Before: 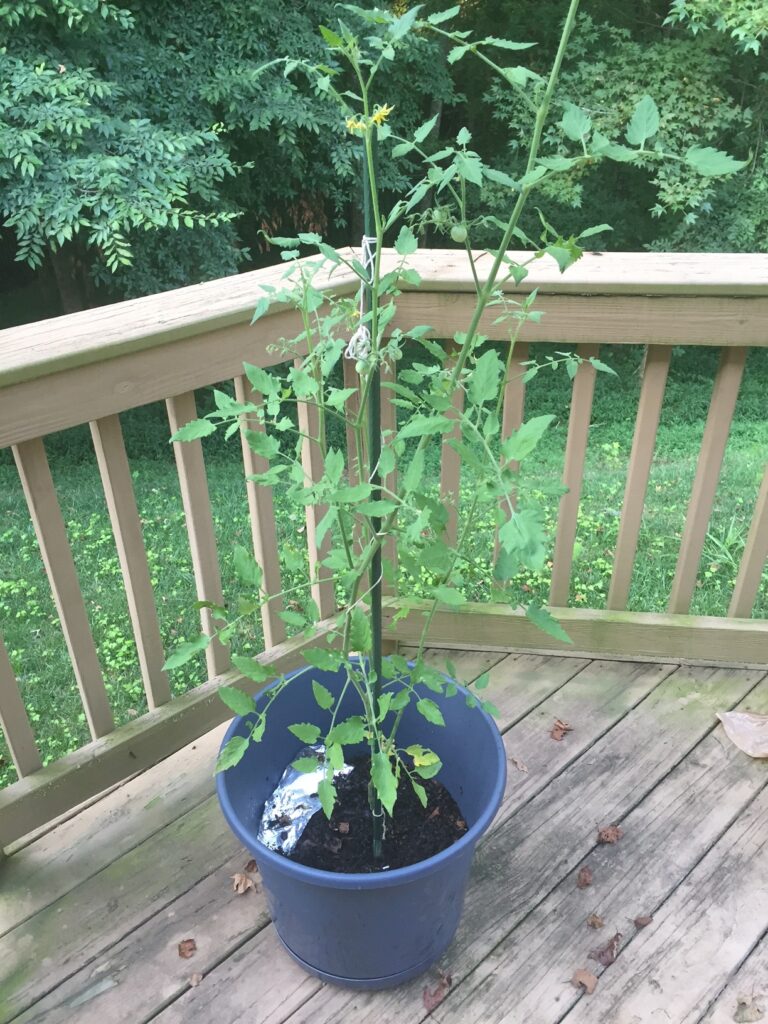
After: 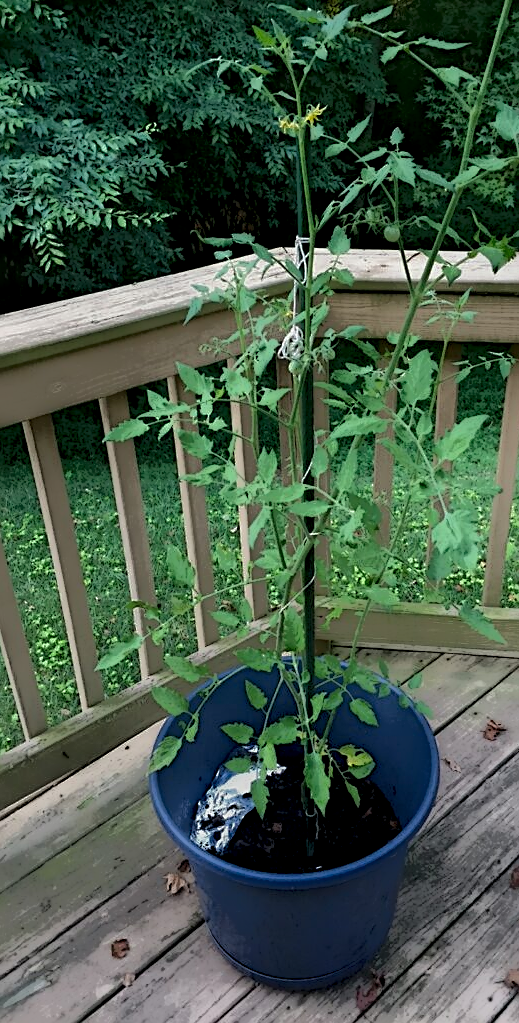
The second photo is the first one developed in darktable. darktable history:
sharpen: amount 0.497
crop and rotate: left 8.744%, right 23.59%
local contrast: highlights 5%, shadows 233%, detail 164%, midtone range 0.003
